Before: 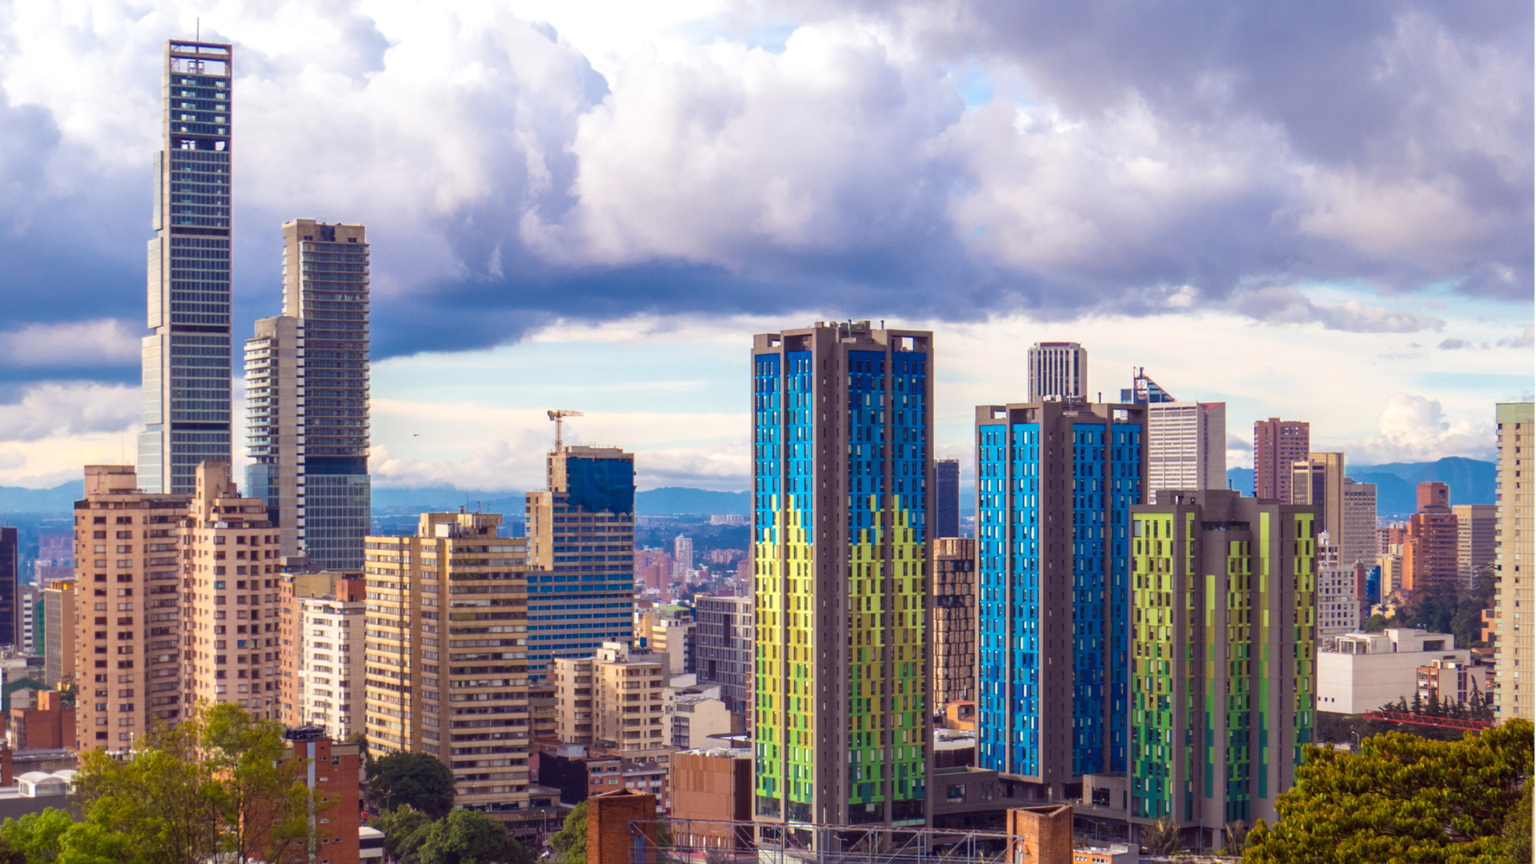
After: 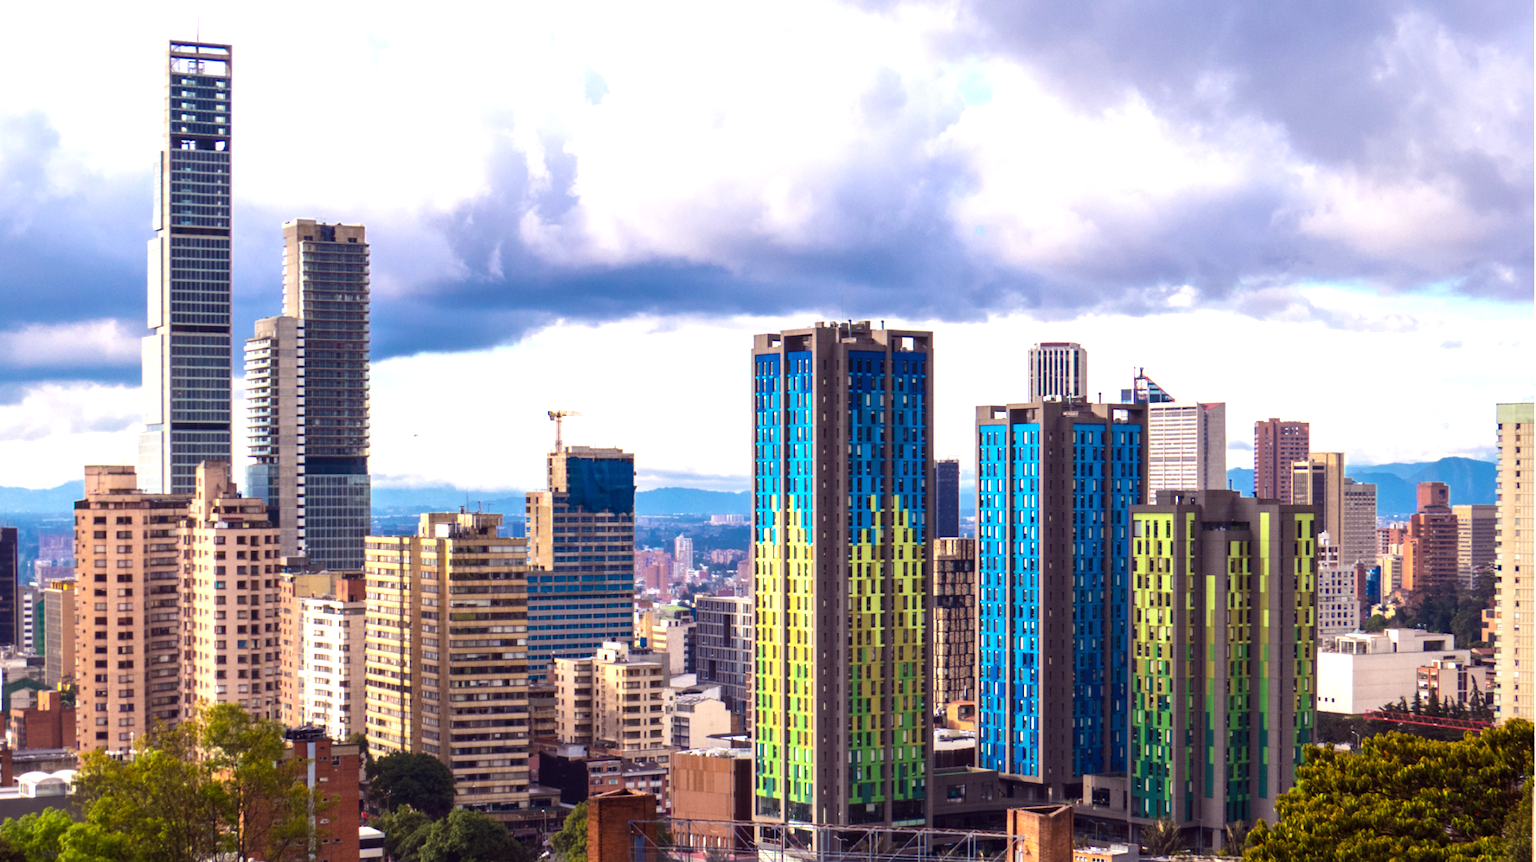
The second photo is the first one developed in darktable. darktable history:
crop: top 0.05%, bottom 0.098%
tone equalizer: -8 EV -0.75 EV, -7 EV -0.7 EV, -6 EV -0.6 EV, -5 EV -0.4 EV, -3 EV 0.4 EV, -2 EV 0.6 EV, -1 EV 0.7 EV, +0 EV 0.75 EV, edges refinement/feathering 500, mask exposure compensation -1.57 EV, preserve details no
